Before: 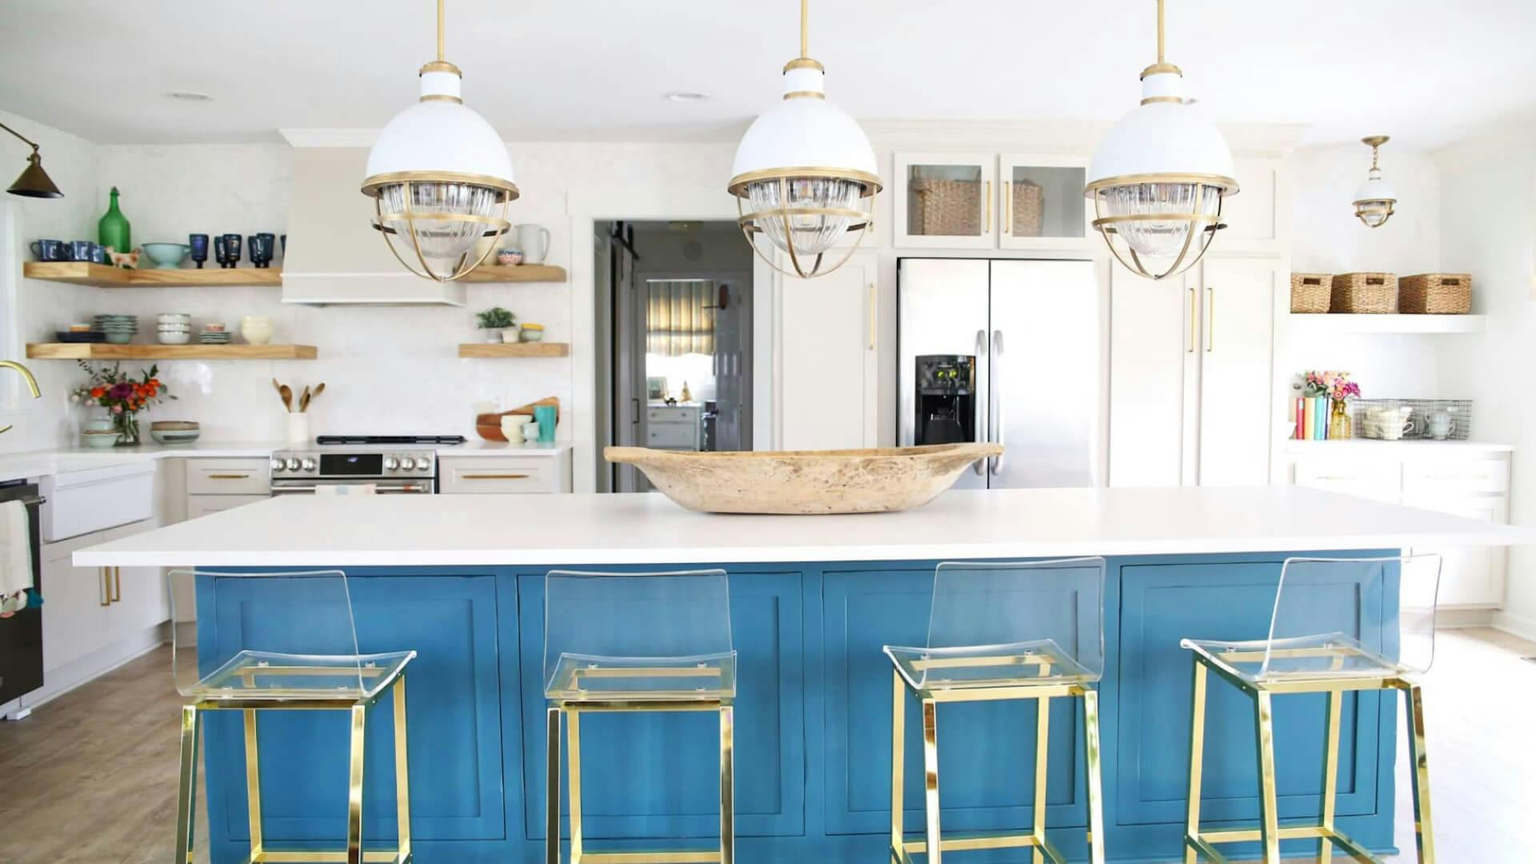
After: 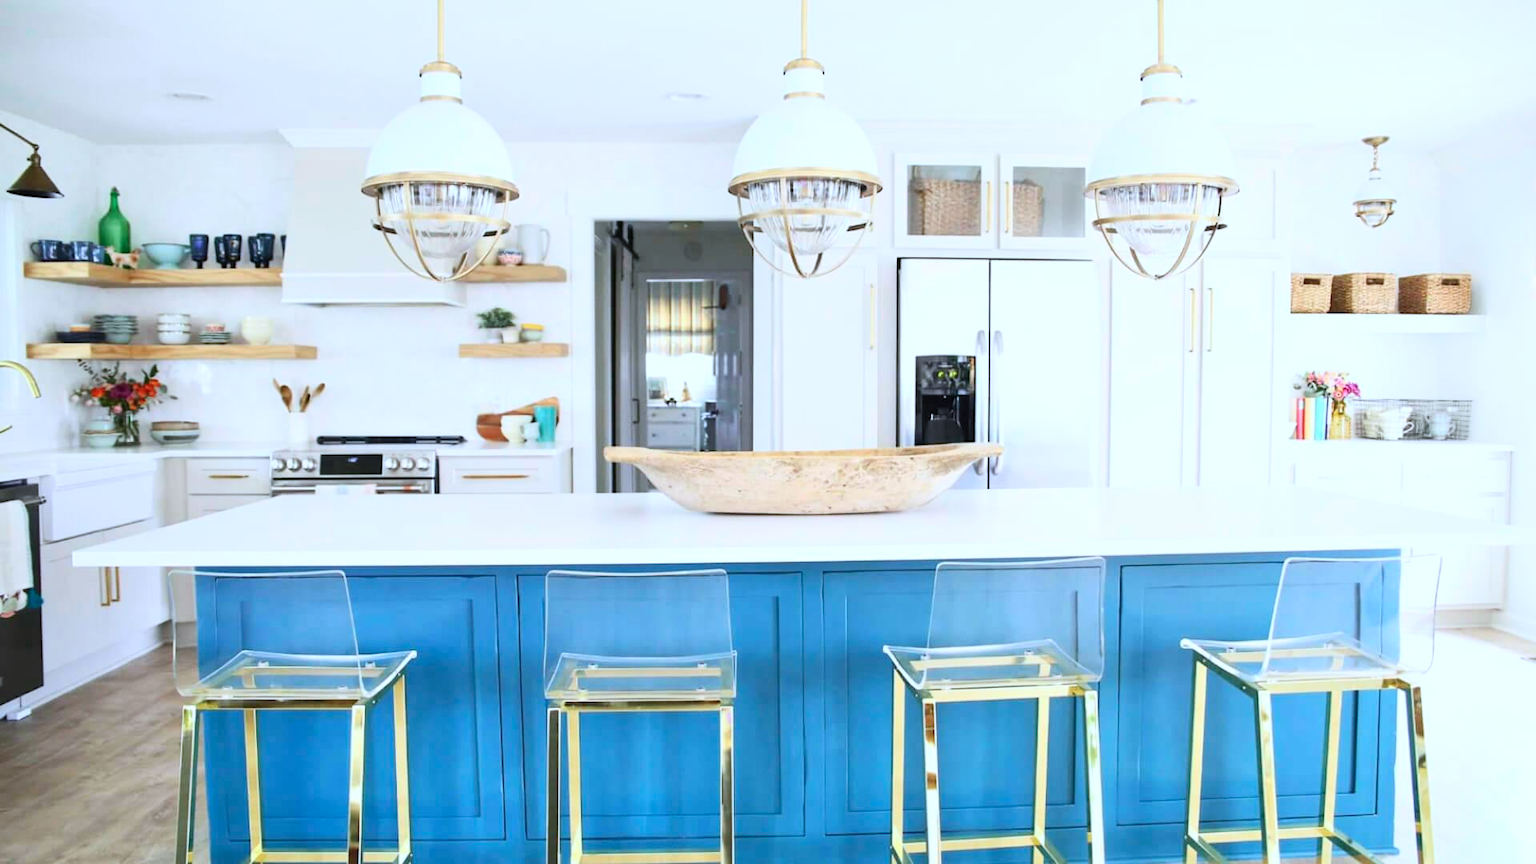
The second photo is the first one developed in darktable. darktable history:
color calibration: x 0.372, y 0.386, temperature 4283.97 K
contrast brightness saturation: contrast 0.2, brightness 0.15, saturation 0.14
